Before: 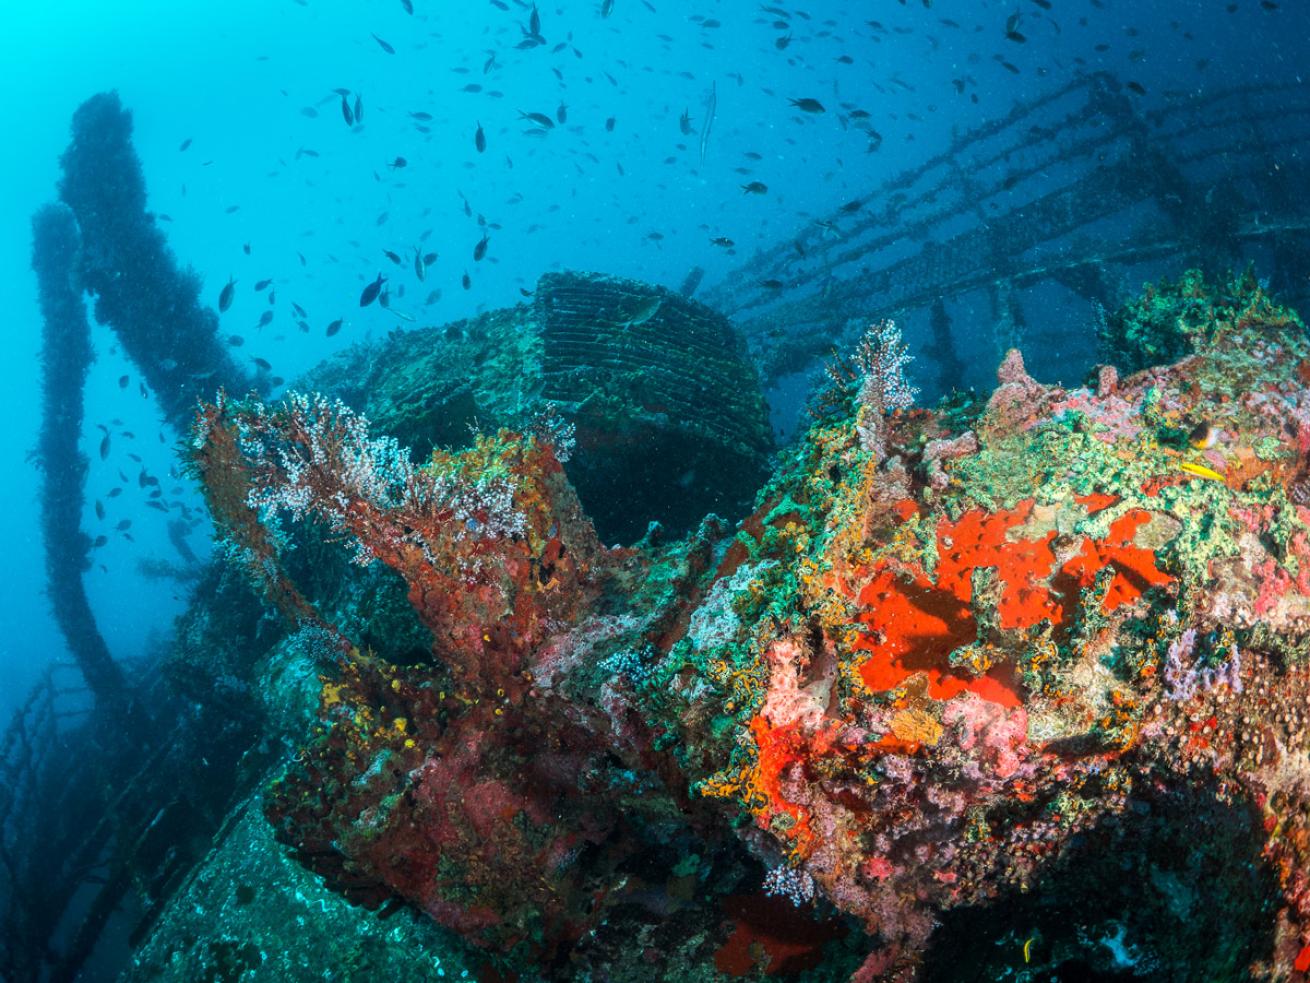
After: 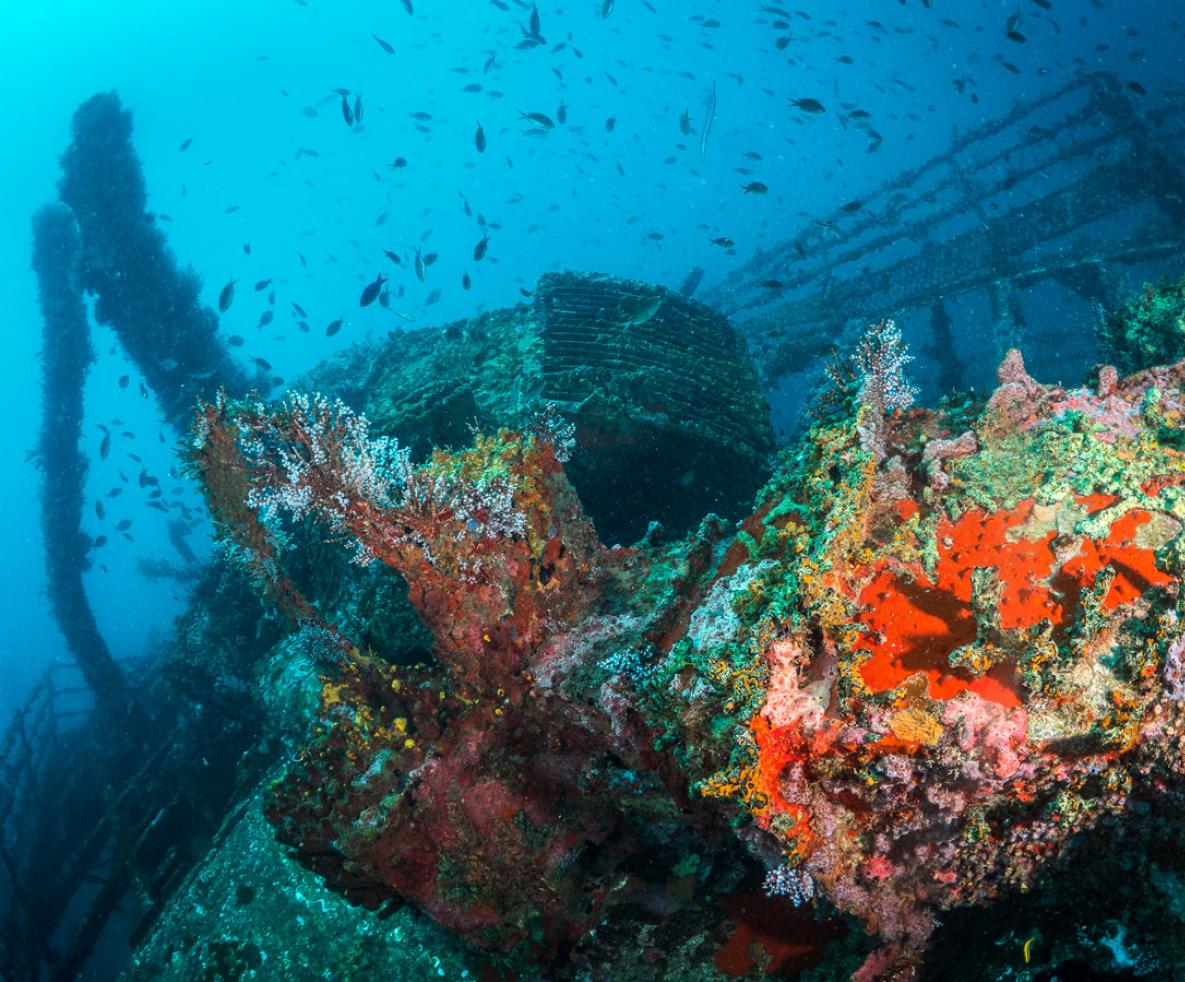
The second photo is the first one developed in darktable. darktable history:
exposure: compensate highlight preservation false
crop: right 9.509%, bottom 0.031%
